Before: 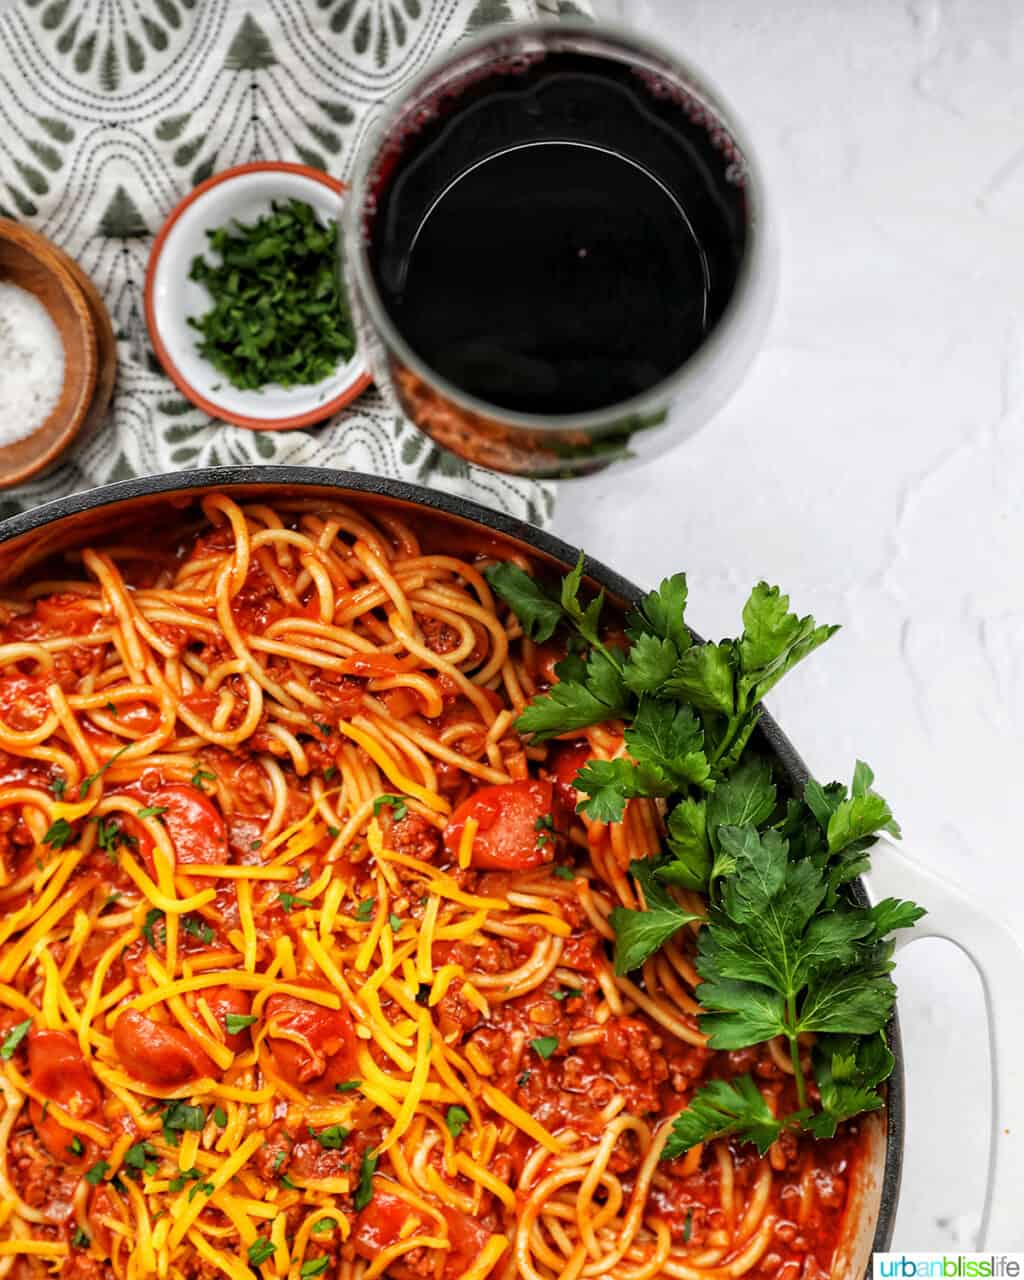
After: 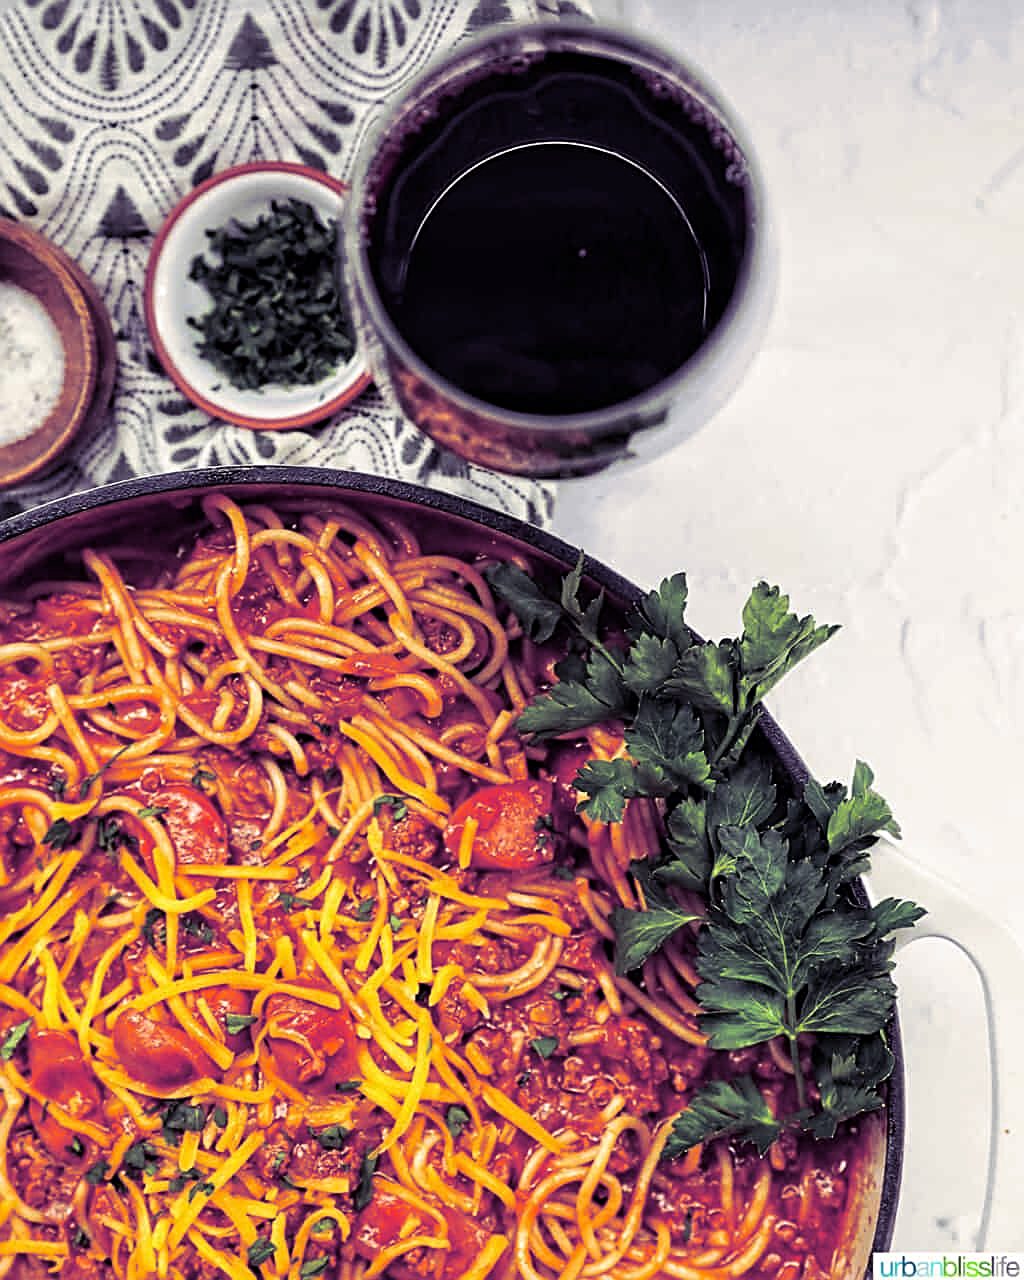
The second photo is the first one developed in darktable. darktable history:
sharpen: radius 2.531, amount 0.628
split-toning: shadows › hue 255.6°, shadows › saturation 0.66, highlights › hue 43.2°, highlights › saturation 0.68, balance -50.1
